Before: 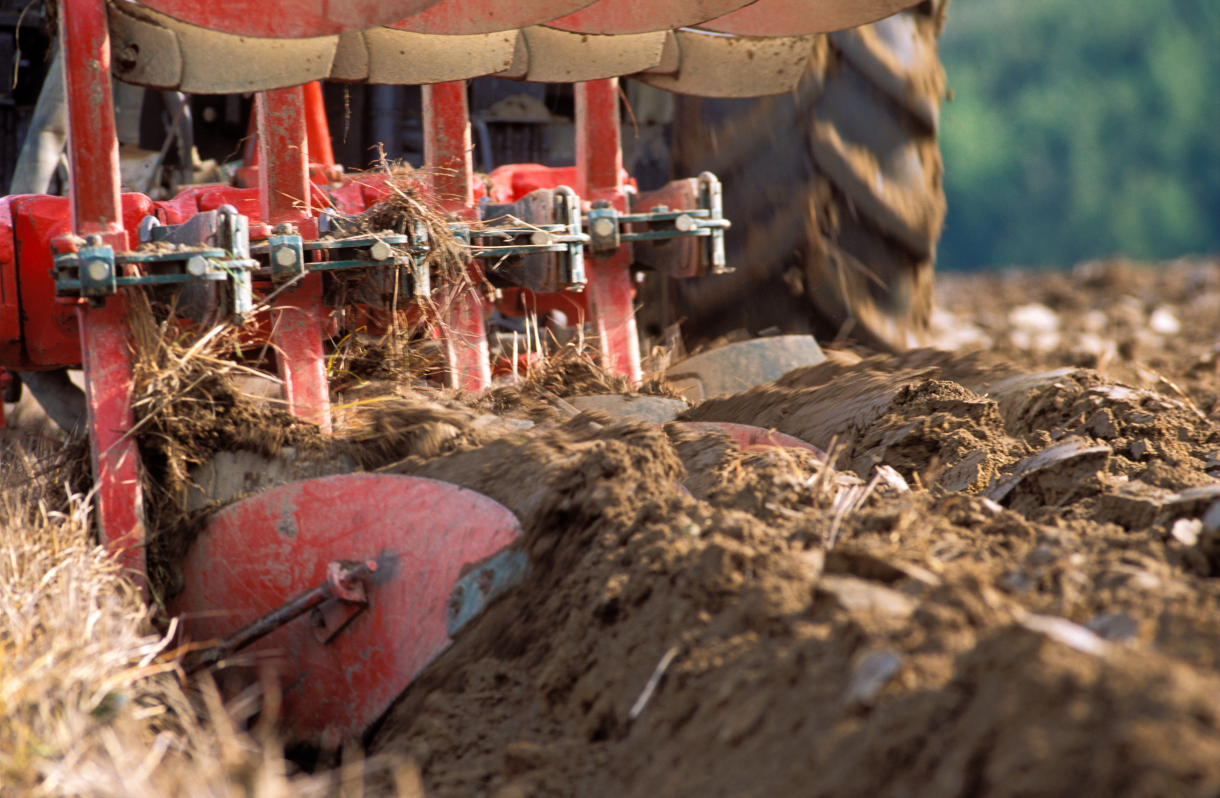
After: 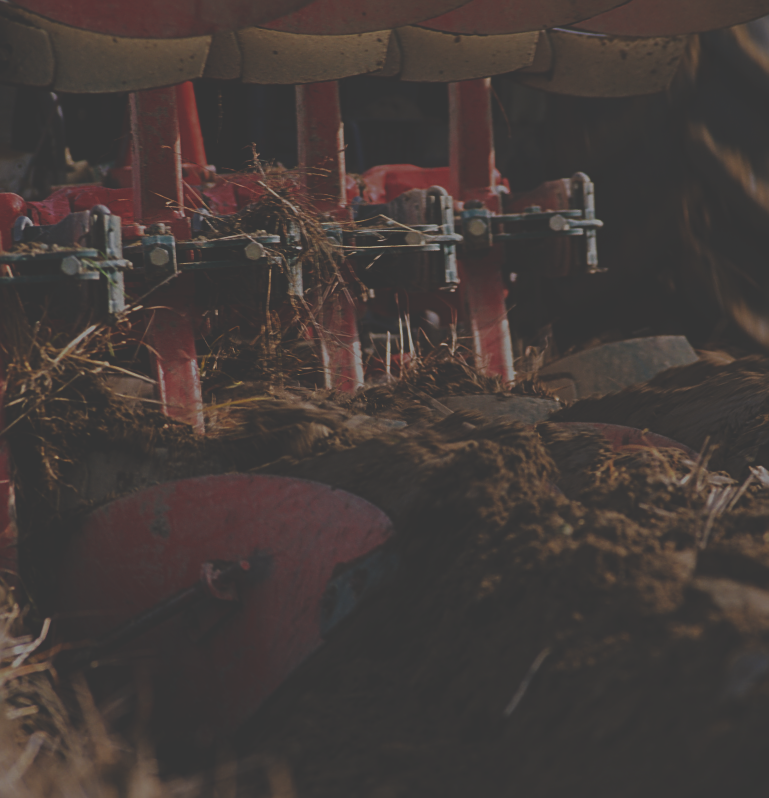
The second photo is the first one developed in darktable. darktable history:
sharpen: on, module defaults
base curve: curves: ch0 [(0, 0.036) (0.007, 0.037) (0.604, 0.887) (1, 1)], preserve colors none
crop: left 10.42%, right 26.518%
exposure: exposure -2.365 EV, compensate exposure bias true, compensate highlight preservation false
contrast brightness saturation: saturation -0.064
tone curve: curves: ch0 [(0, 0) (0.003, 0.003) (0.011, 0.011) (0.025, 0.024) (0.044, 0.043) (0.069, 0.068) (0.1, 0.097) (0.136, 0.133) (0.177, 0.173) (0.224, 0.219) (0.277, 0.27) (0.335, 0.327) (0.399, 0.39) (0.468, 0.457) (0.543, 0.545) (0.623, 0.625) (0.709, 0.71) (0.801, 0.801) (0.898, 0.898) (1, 1)], color space Lab, independent channels, preserve colors none
